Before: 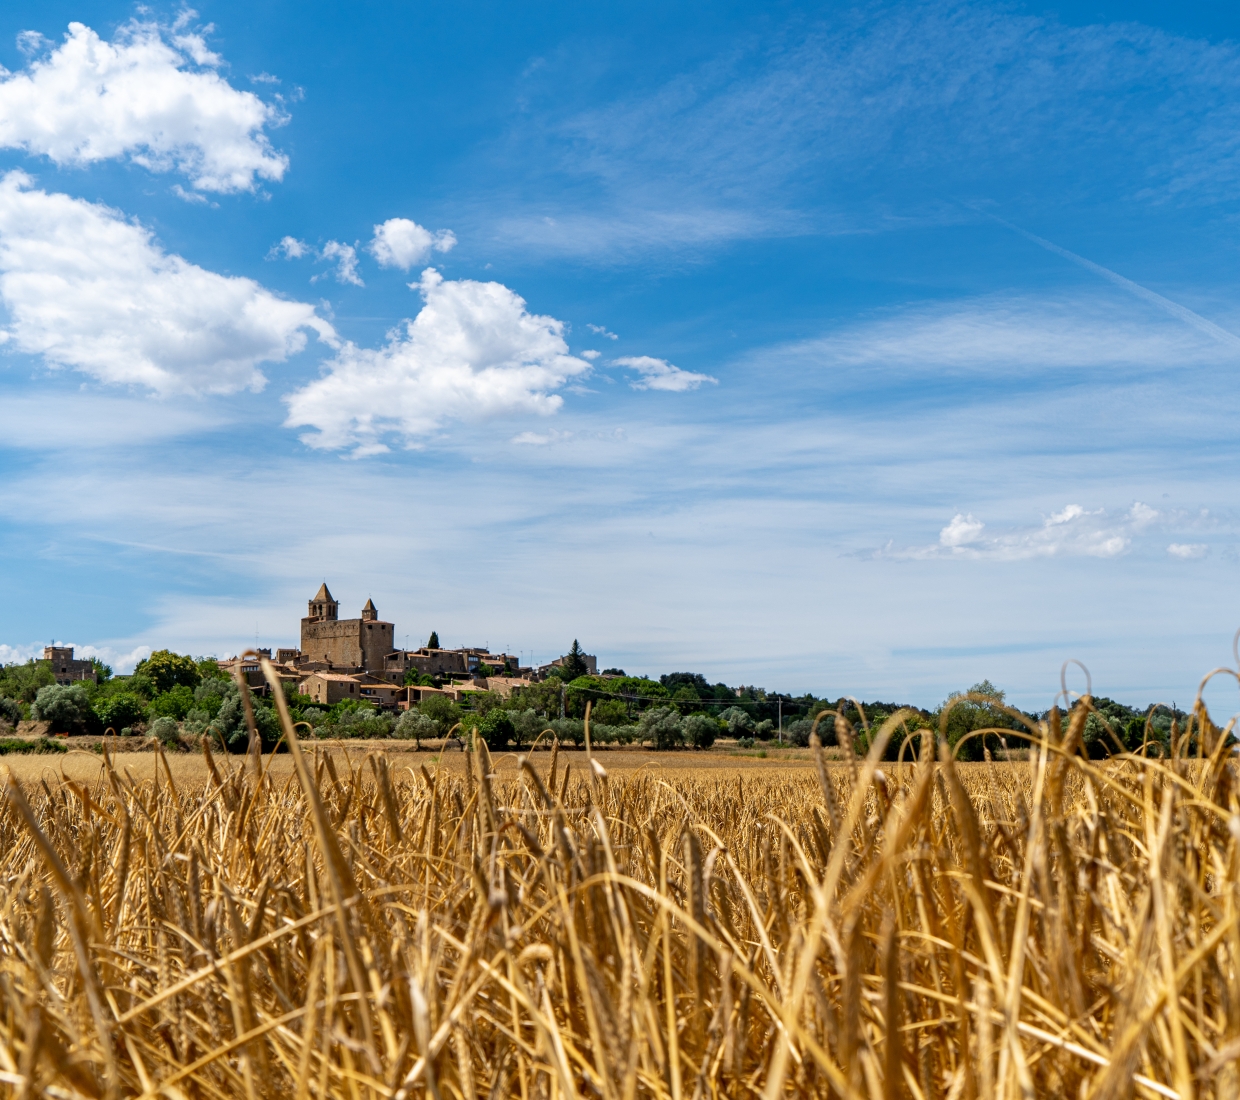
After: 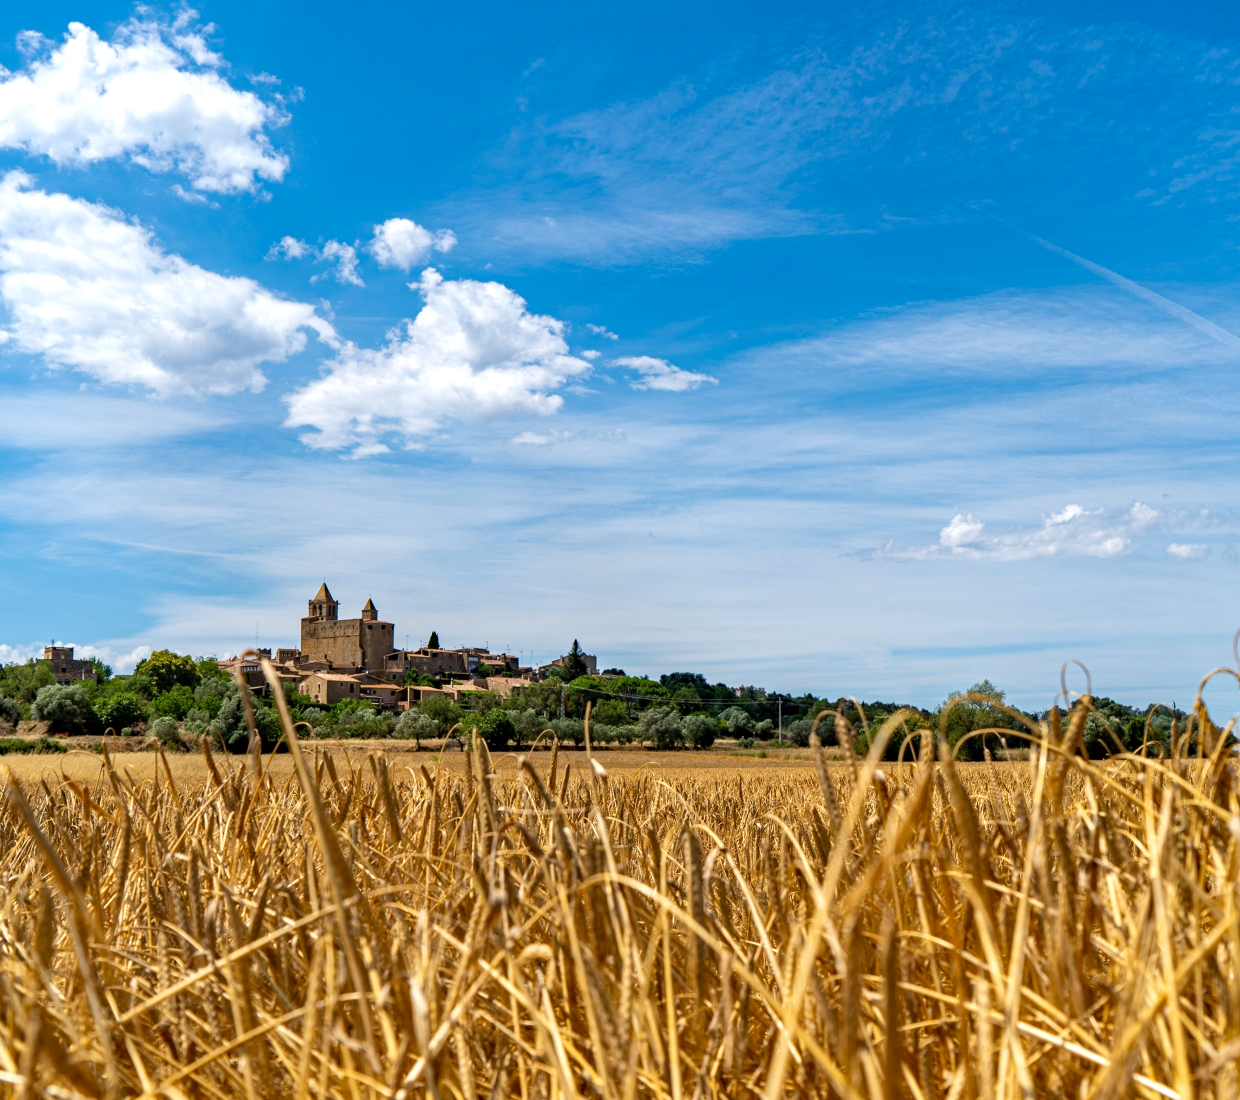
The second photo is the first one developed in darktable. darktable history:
haze removal: strength 0.29, distance 0.25, compatibility mode true, adaptive false
exposure: exposure 0.197 EV, compensate highlight preservation false
